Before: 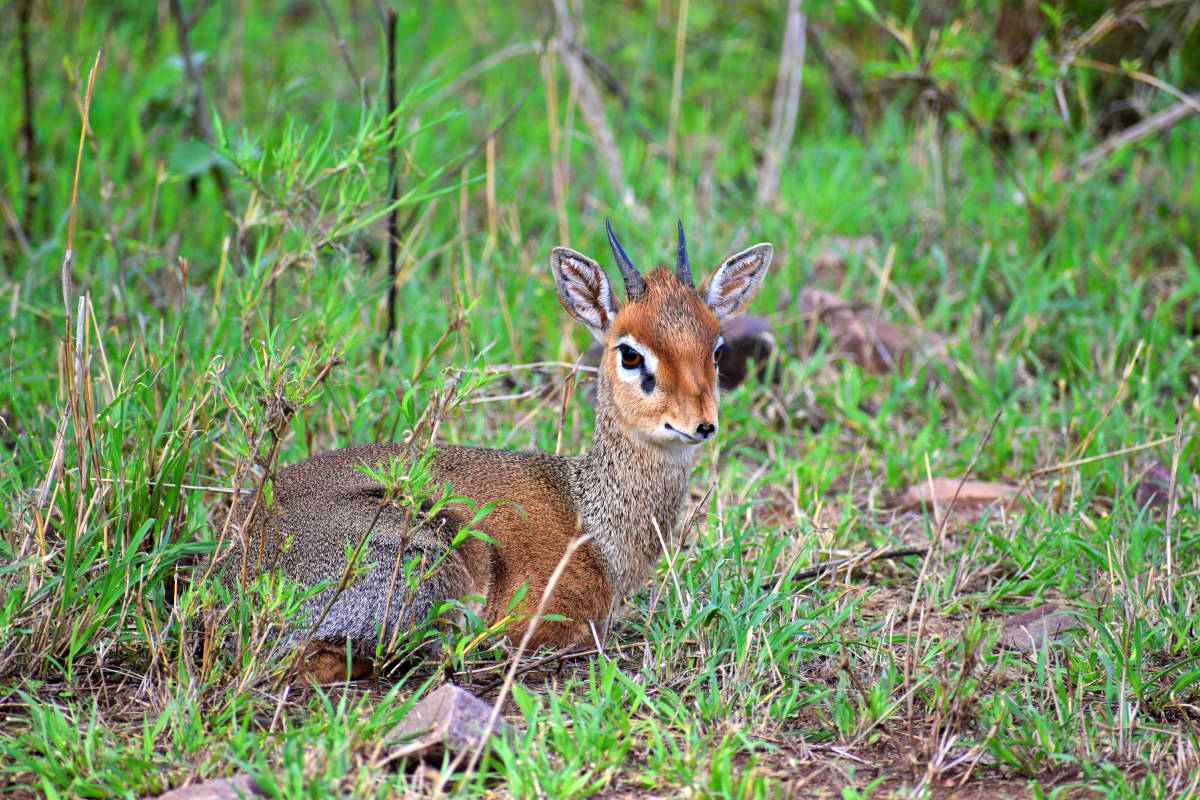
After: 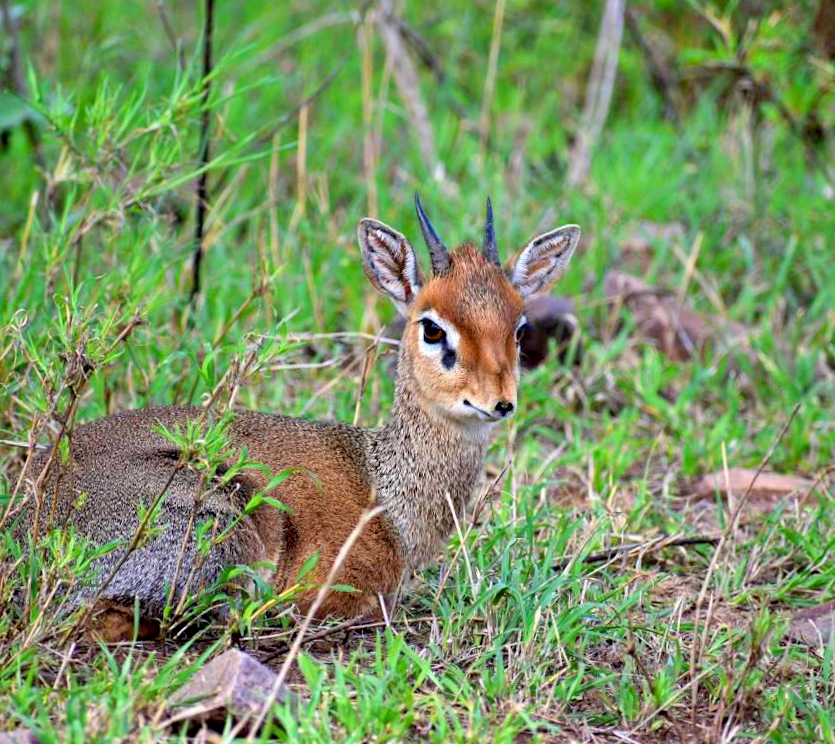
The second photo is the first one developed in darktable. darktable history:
crop and rotate: angle -2.88°, left 14.205%, top 0.027%, right 11.014%, bottom 0.015%
exposure: black level correction 0.009, compensate highlight preservation false
